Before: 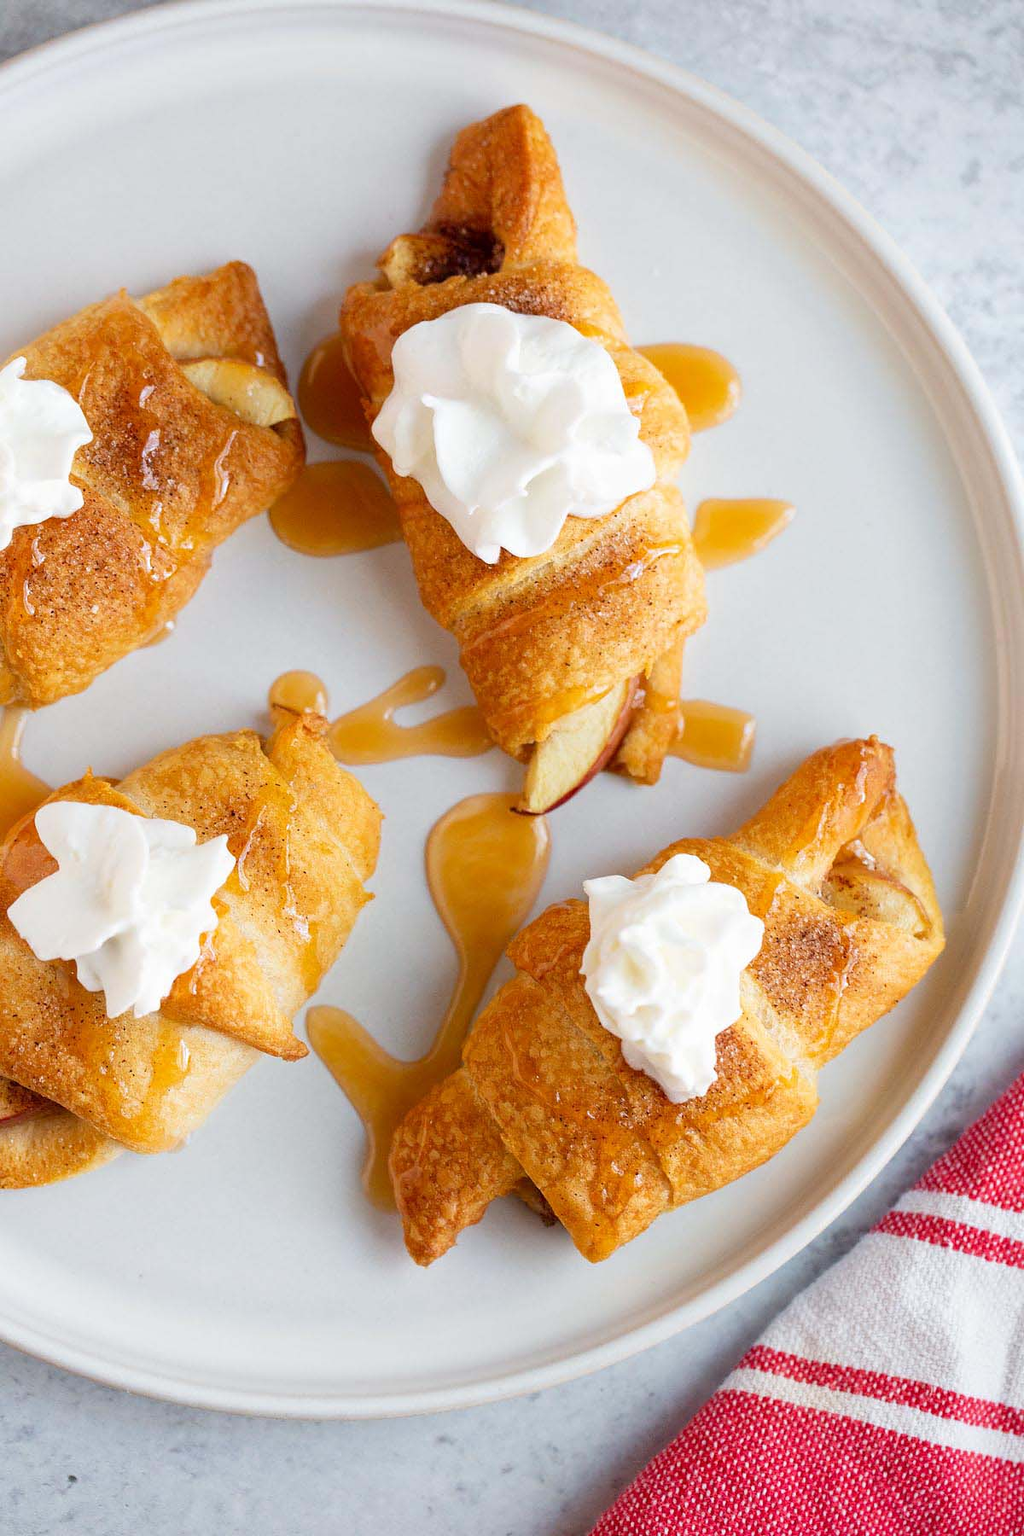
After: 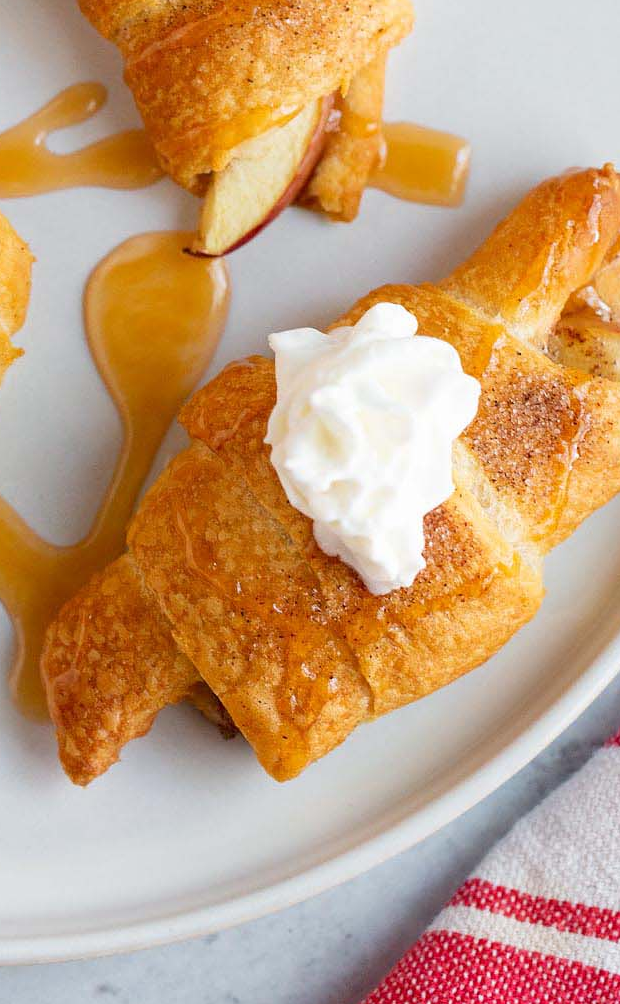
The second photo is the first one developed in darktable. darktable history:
crop: left 34.643%, top 38.826%, right 13.69%, bottom 5.362%
